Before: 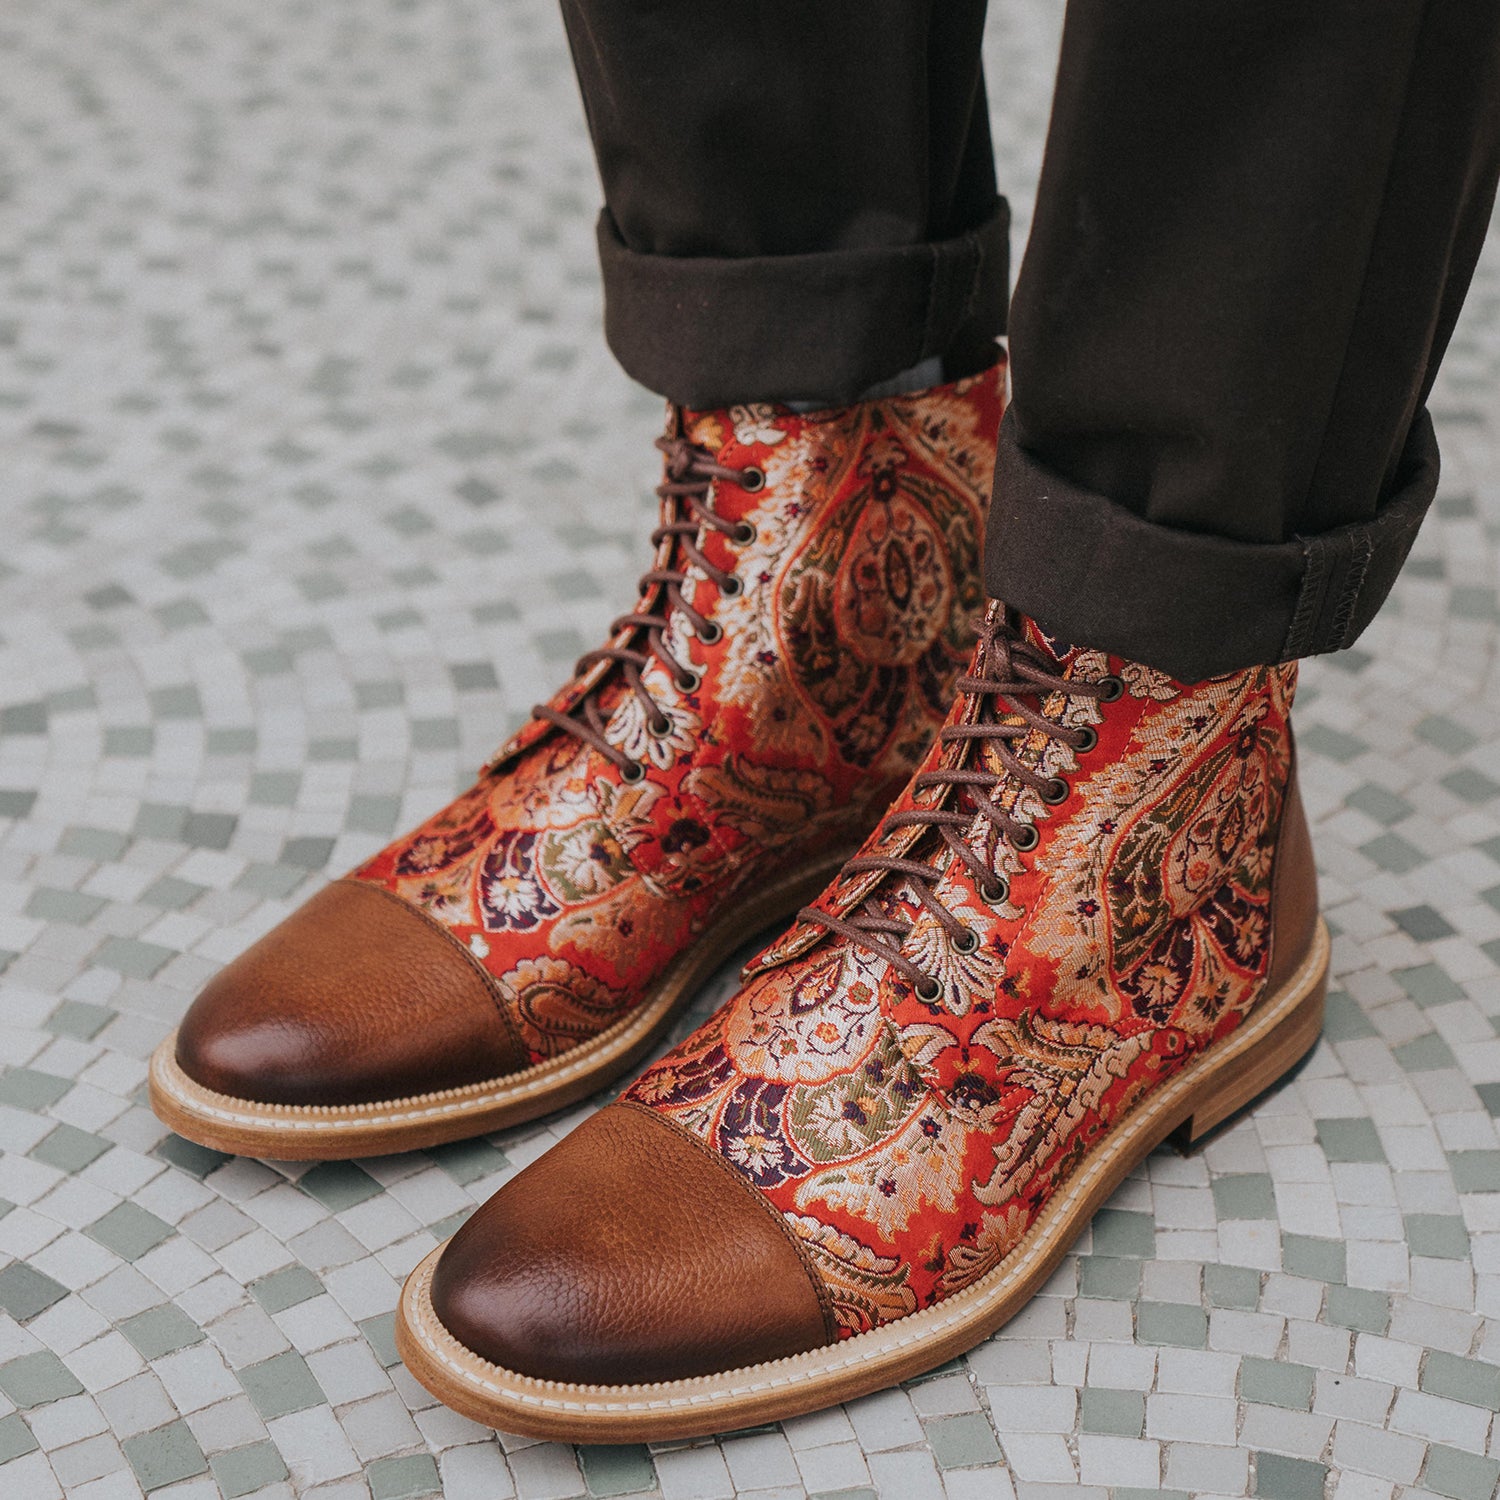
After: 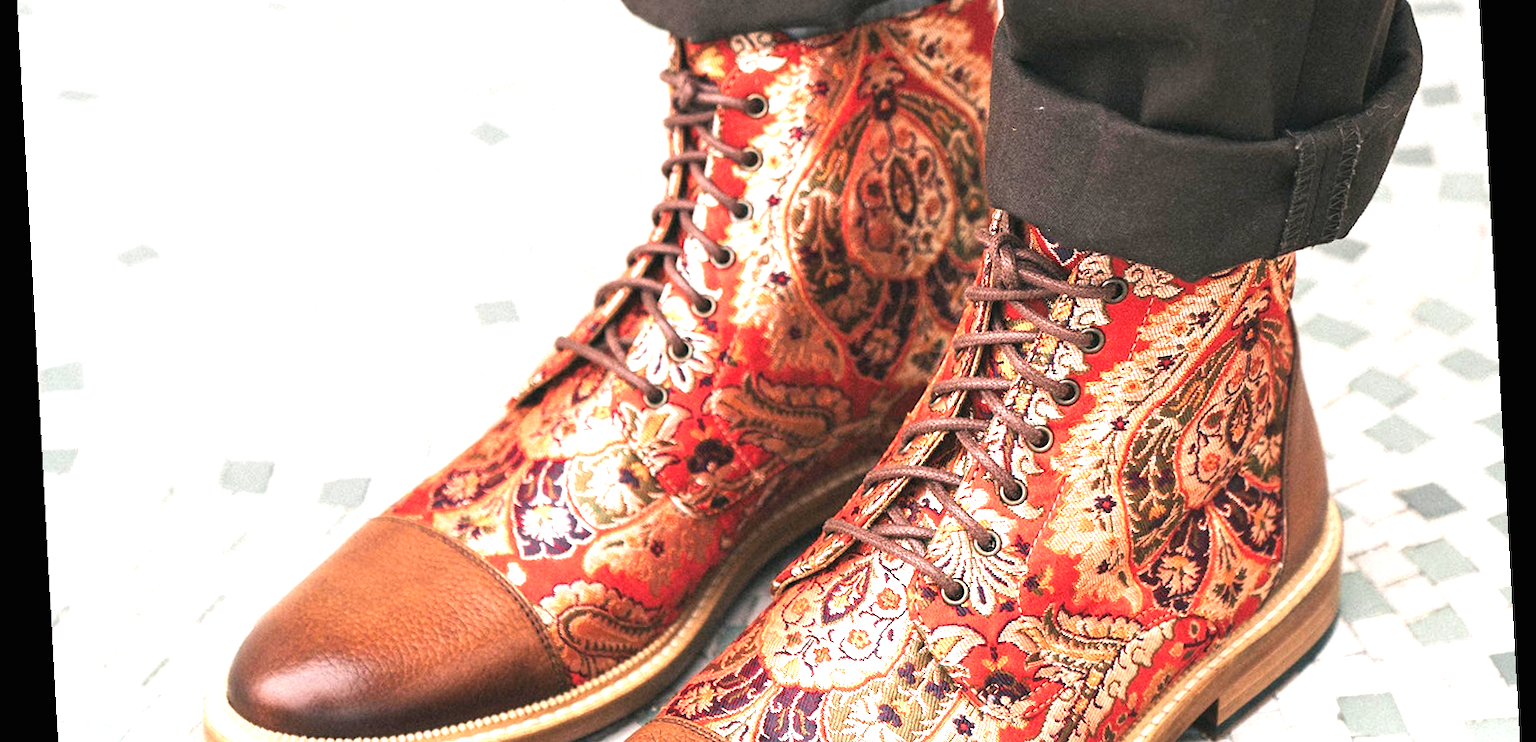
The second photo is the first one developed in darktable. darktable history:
exposure: black level correction 0, exposure 1.741 EV, compensate exposure bias true, compensate highlight preservation false
rotate and perspective: rotation -3.18°, automatic cropping off
crop and rotate: top 26.056%, bottom 25.543%
